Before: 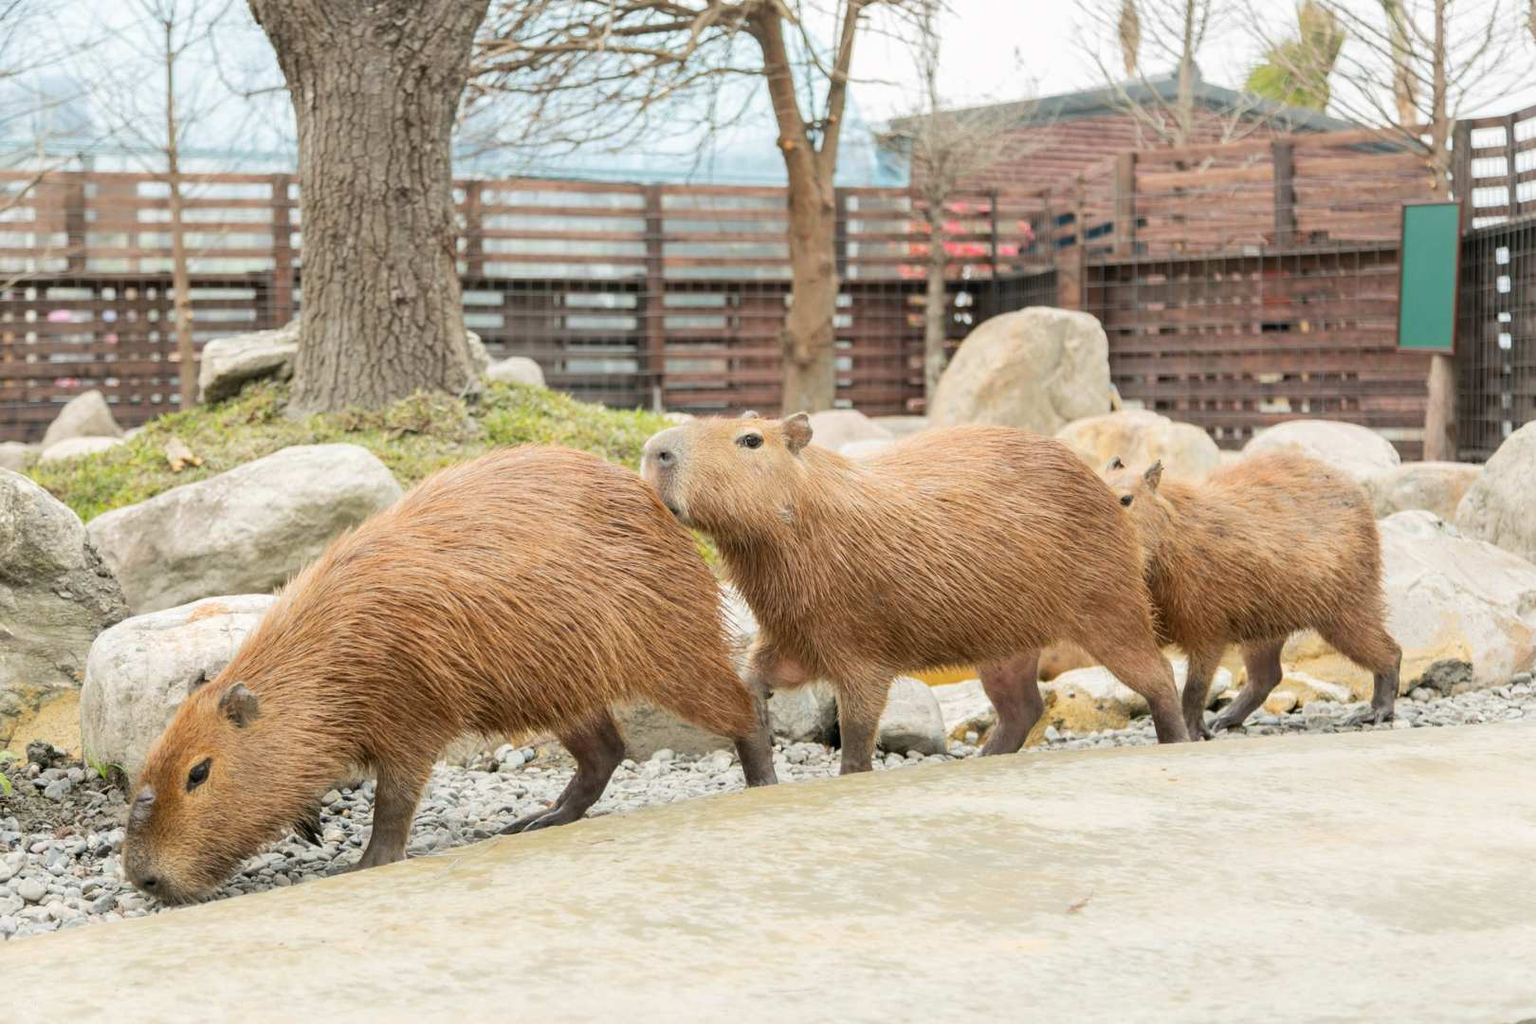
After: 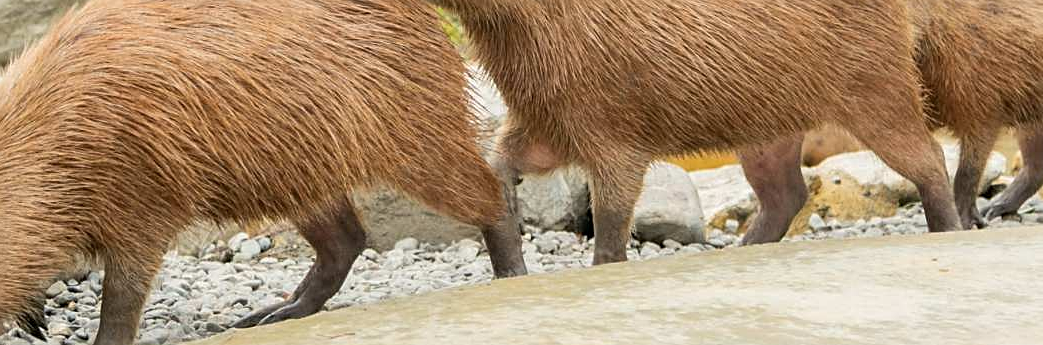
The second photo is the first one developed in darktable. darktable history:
sharpen: on, module defaults
crop: left 18.091%, top 51.13%, right 17.525%, bottom 16.85%
